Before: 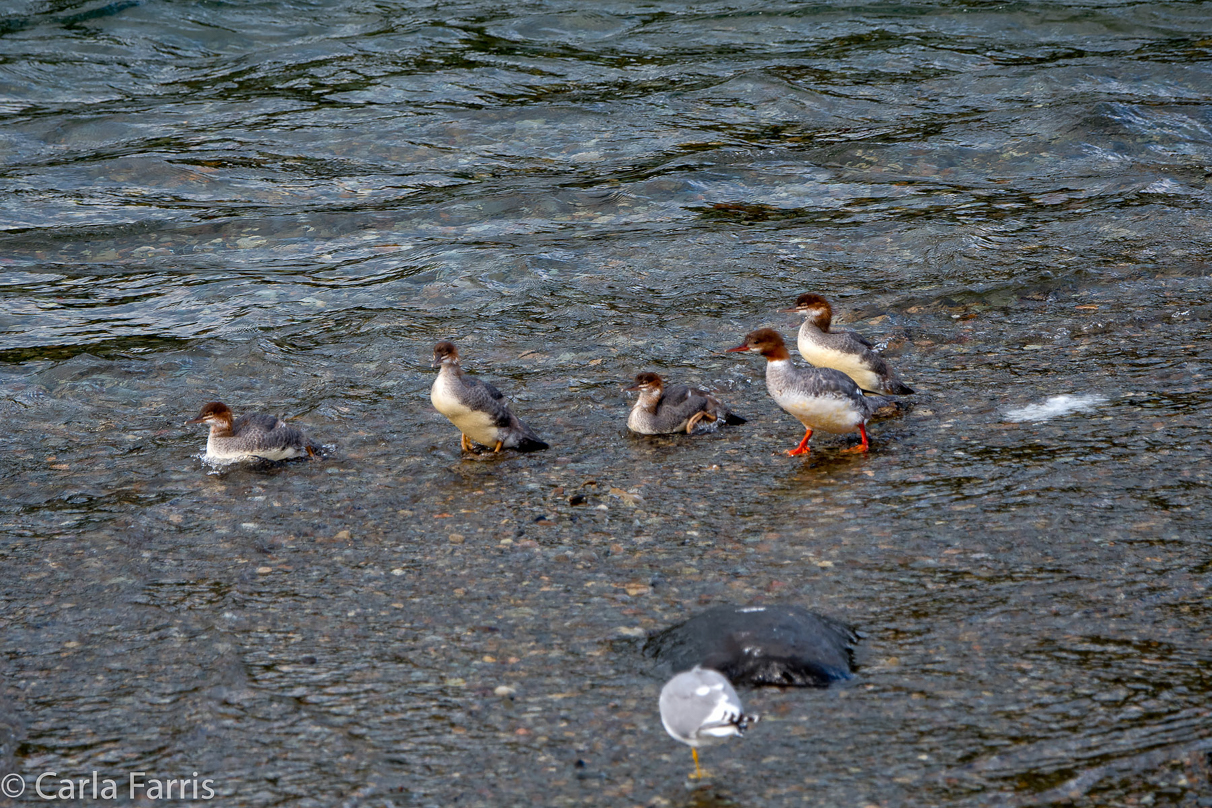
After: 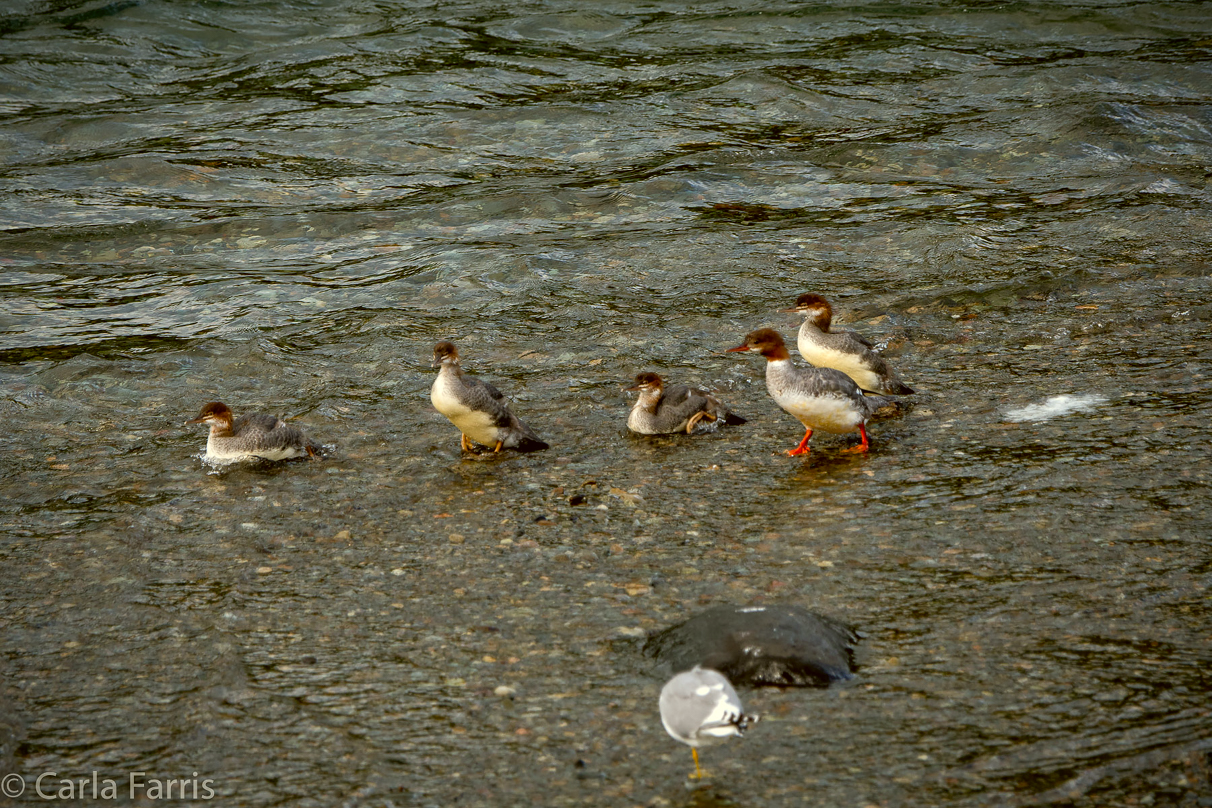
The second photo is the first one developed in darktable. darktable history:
vignetting: fall-off radius 60.05%, saturation 0.053, automatic ratio true, unbound false
color correction: highlights a* -1.8, highlights b* 10.35, shadows a* 0.335, shadows b* 19.14
